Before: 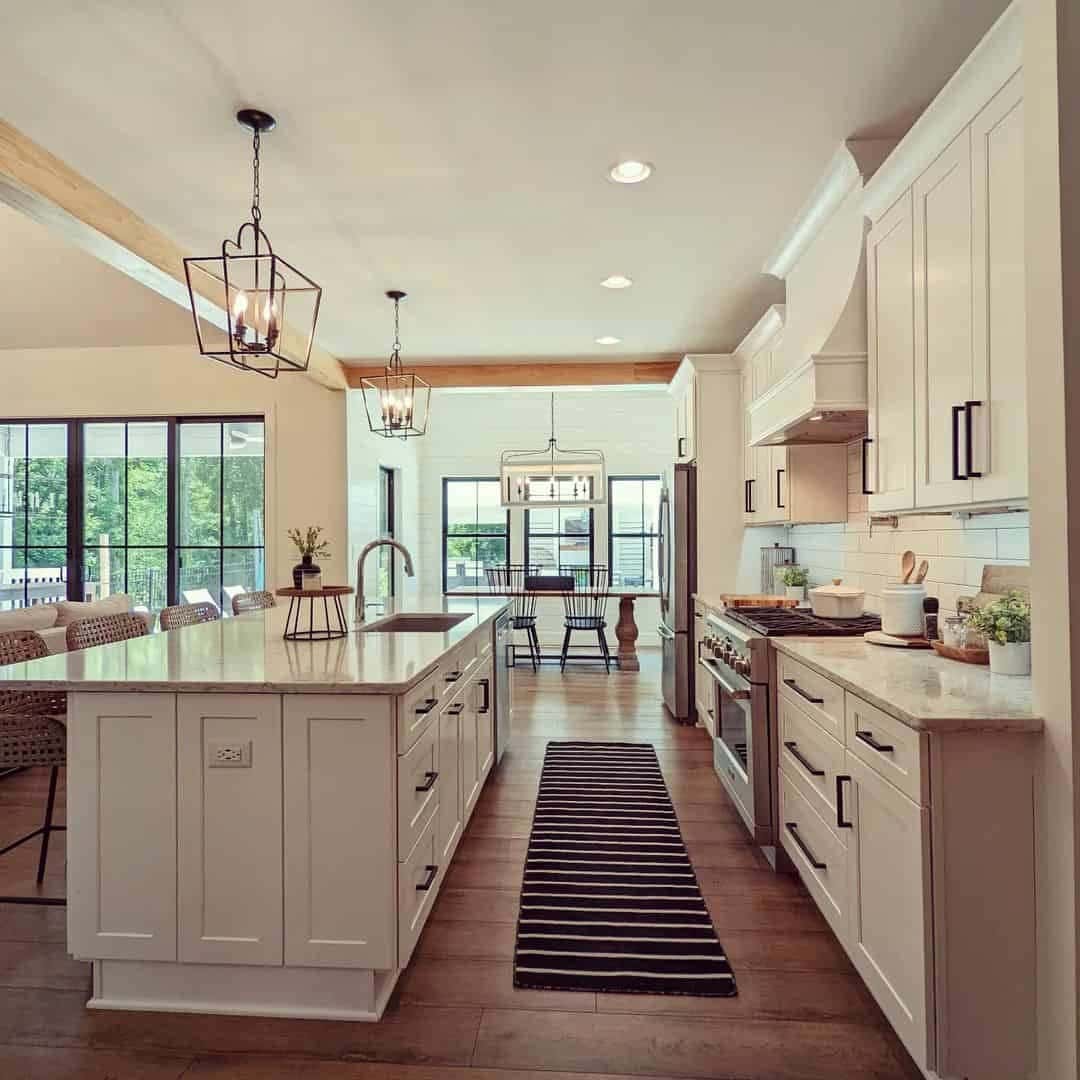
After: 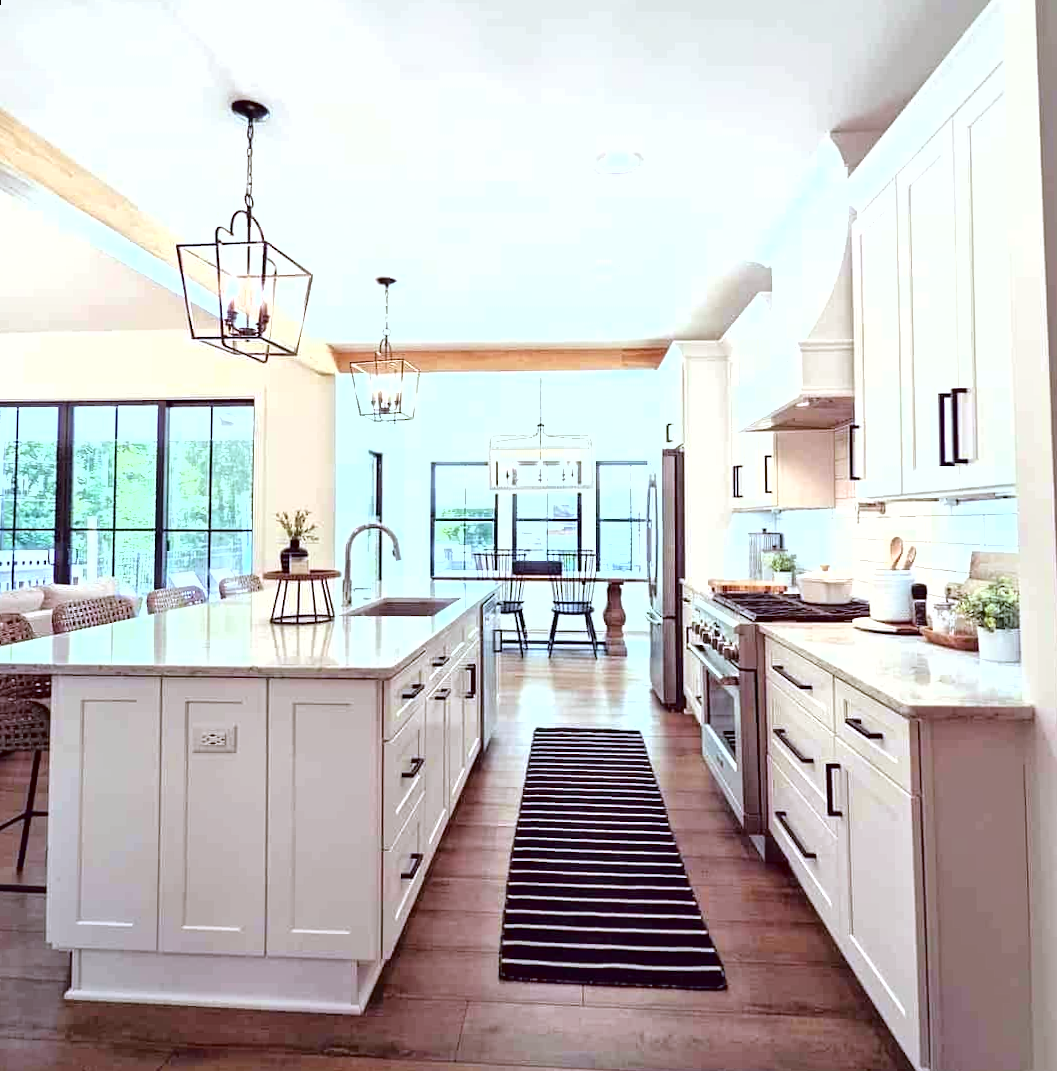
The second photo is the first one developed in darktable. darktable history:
white balance: red 0.926, green 1.003, blue 1.133
rotate and perspective: rotation 0.226°, lens shift (vertical) -0.042, crop left 0.023, crop right 0.982, crop top 0.006, crop bottom 0.994
exposure: exposure 1.089 EV, compensate highlight preservation false
fill light: exposure -2 EV, width 8.6
